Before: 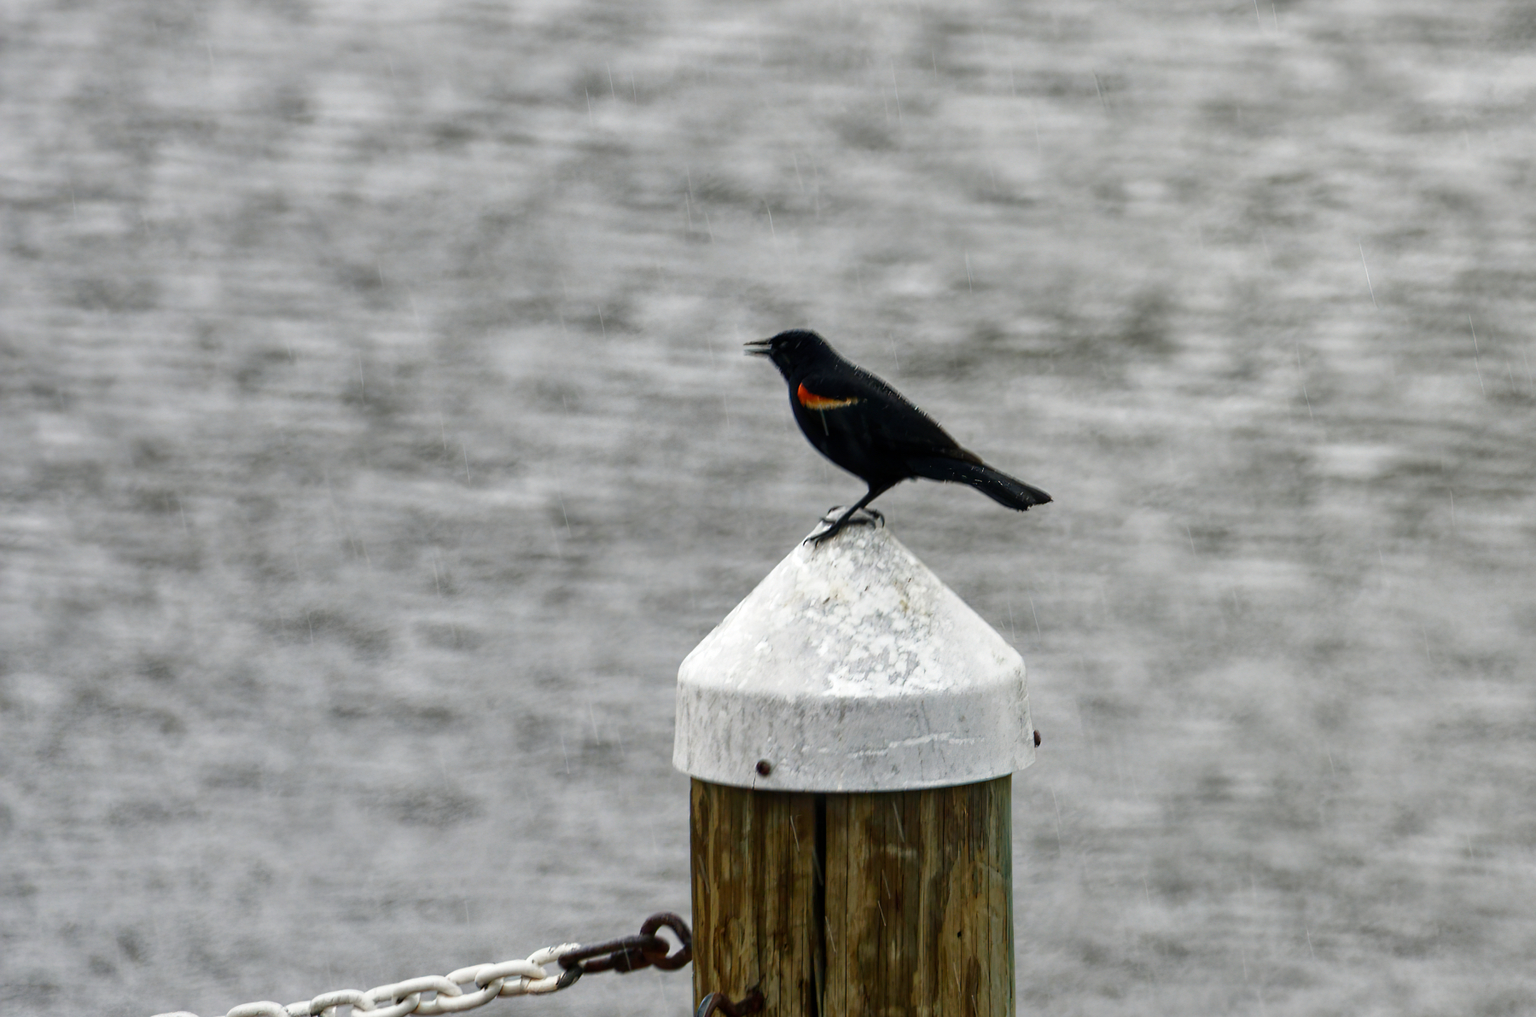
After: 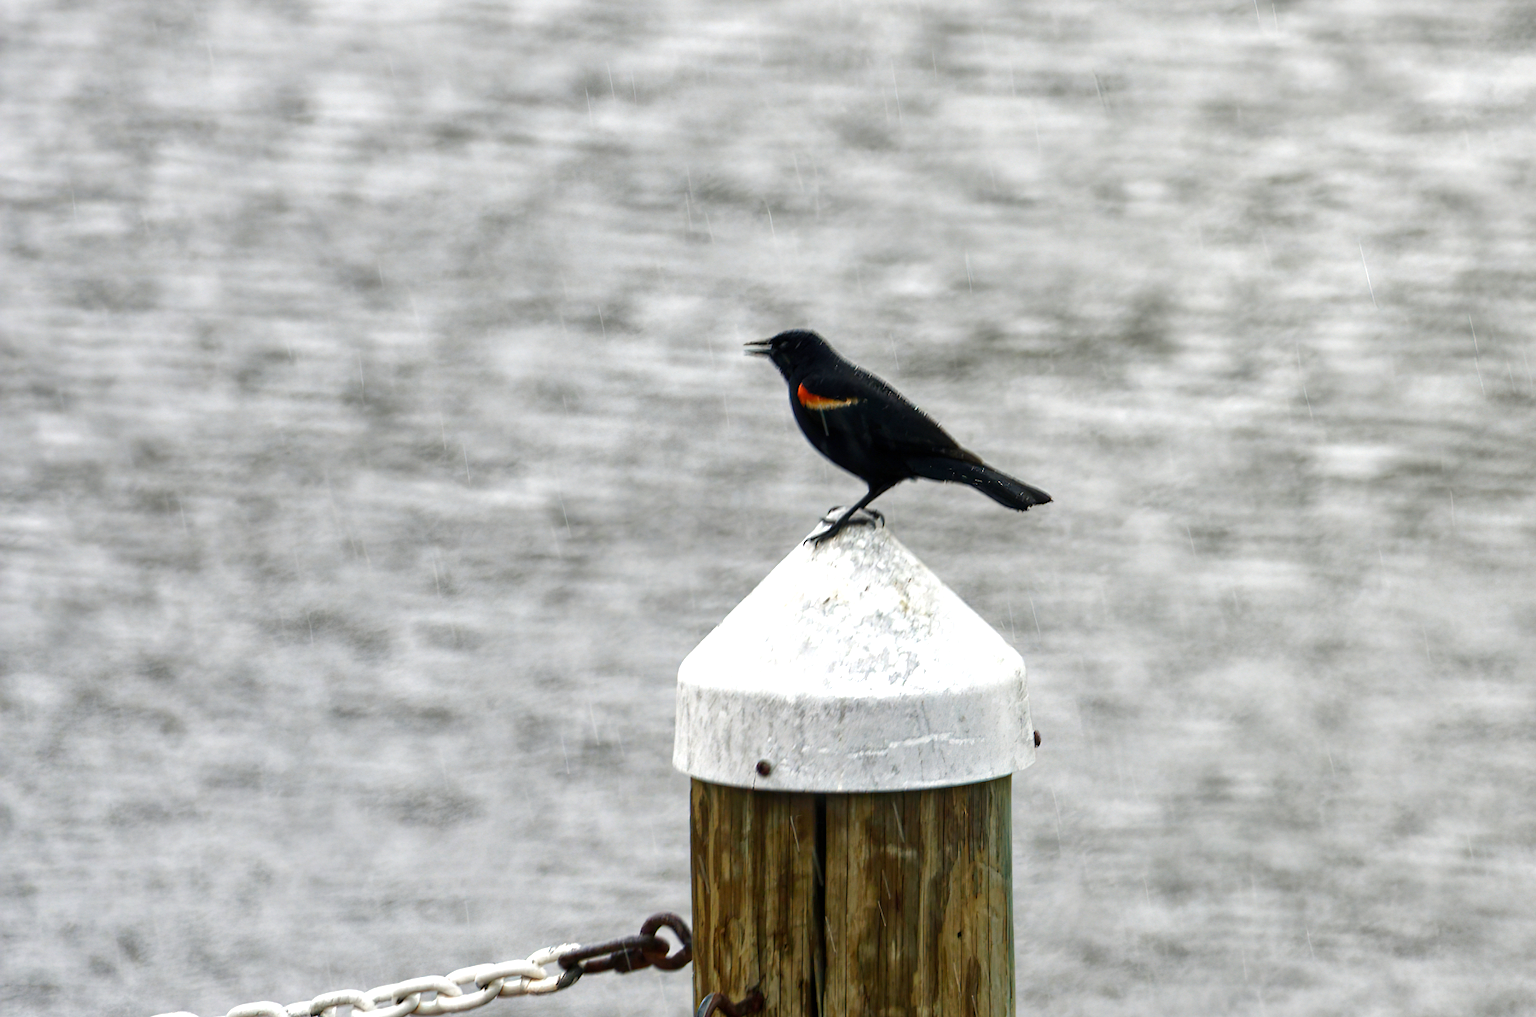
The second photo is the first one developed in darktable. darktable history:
exposure: exposure 0.557 EV, compensate highlight preservation false
